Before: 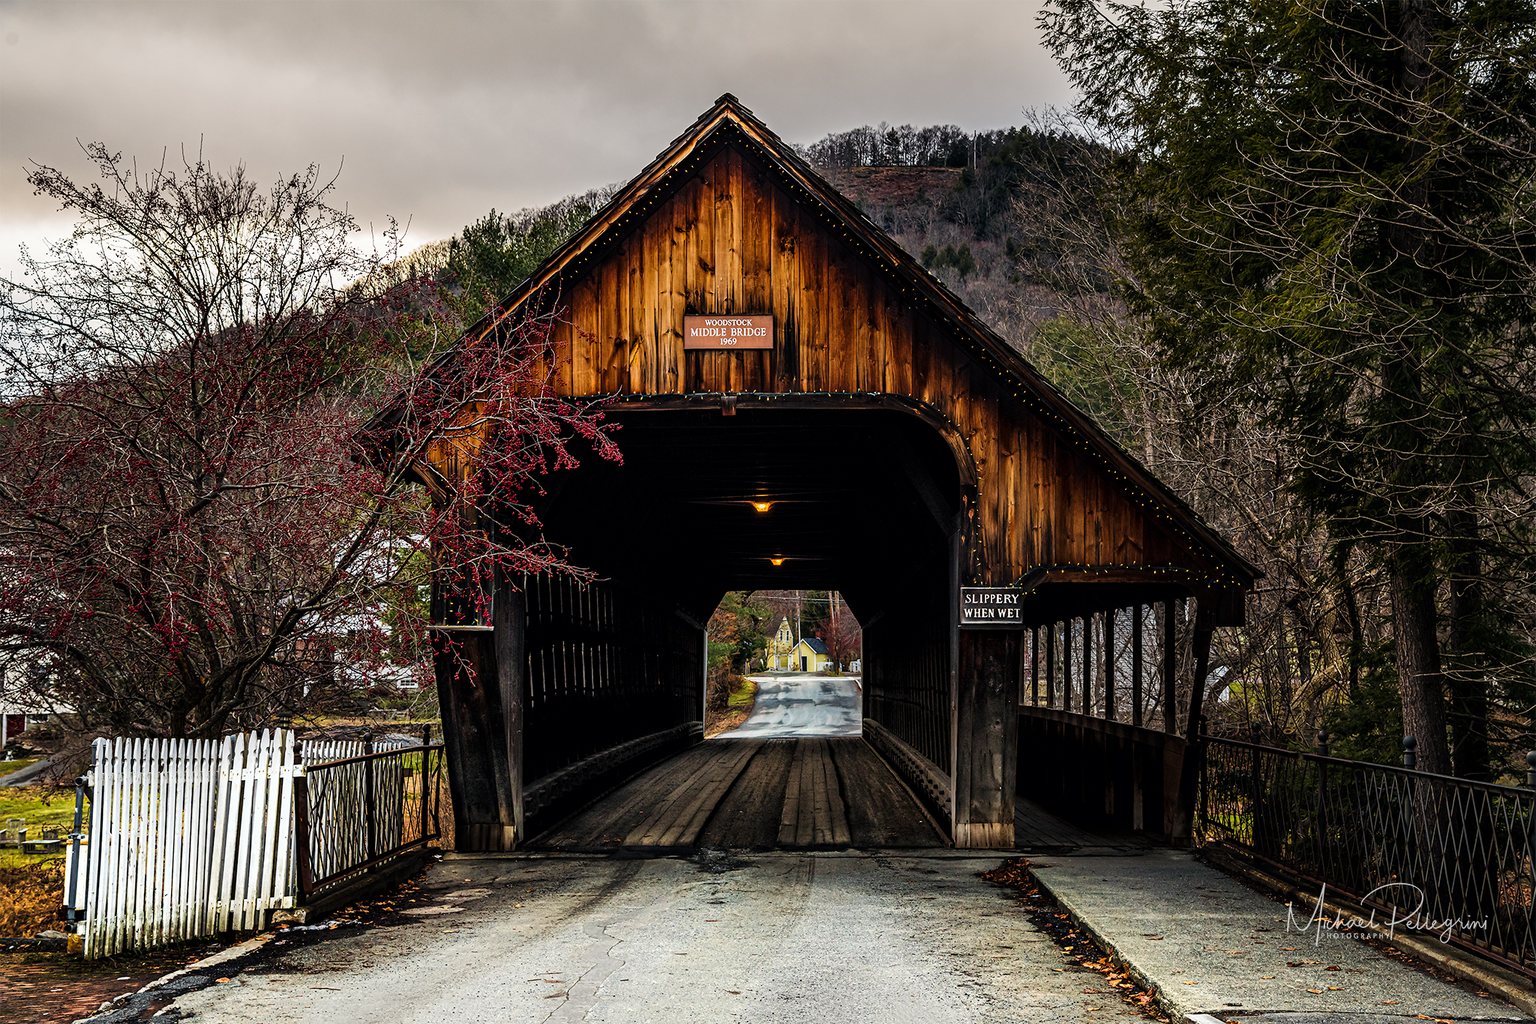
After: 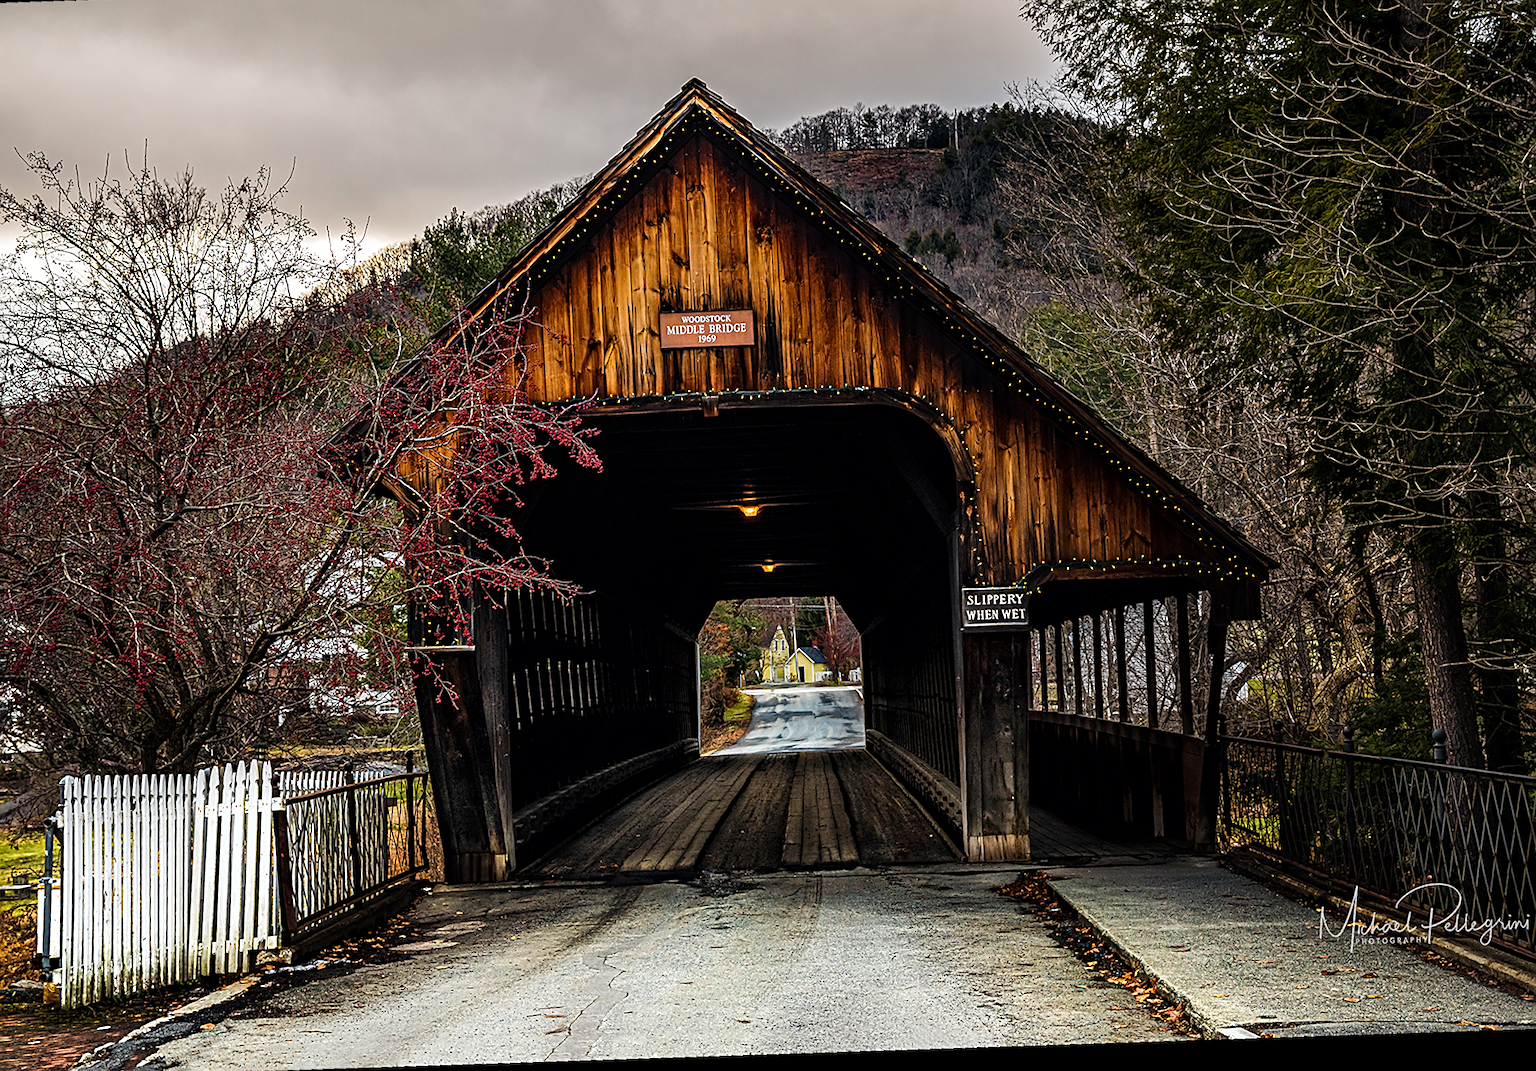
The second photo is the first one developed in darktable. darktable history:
haze removal: compatibility mode true, adaptive false
crop and rotate: angle -1.96°, left 3.097%, top 4.154%, right 1.586%, bottom 0.529%
rotate and perspective: rotation -4.2°, shear 0.006, automatic cropping off
sharpen: on, module defaults
tone equalizer: on, module defaults
